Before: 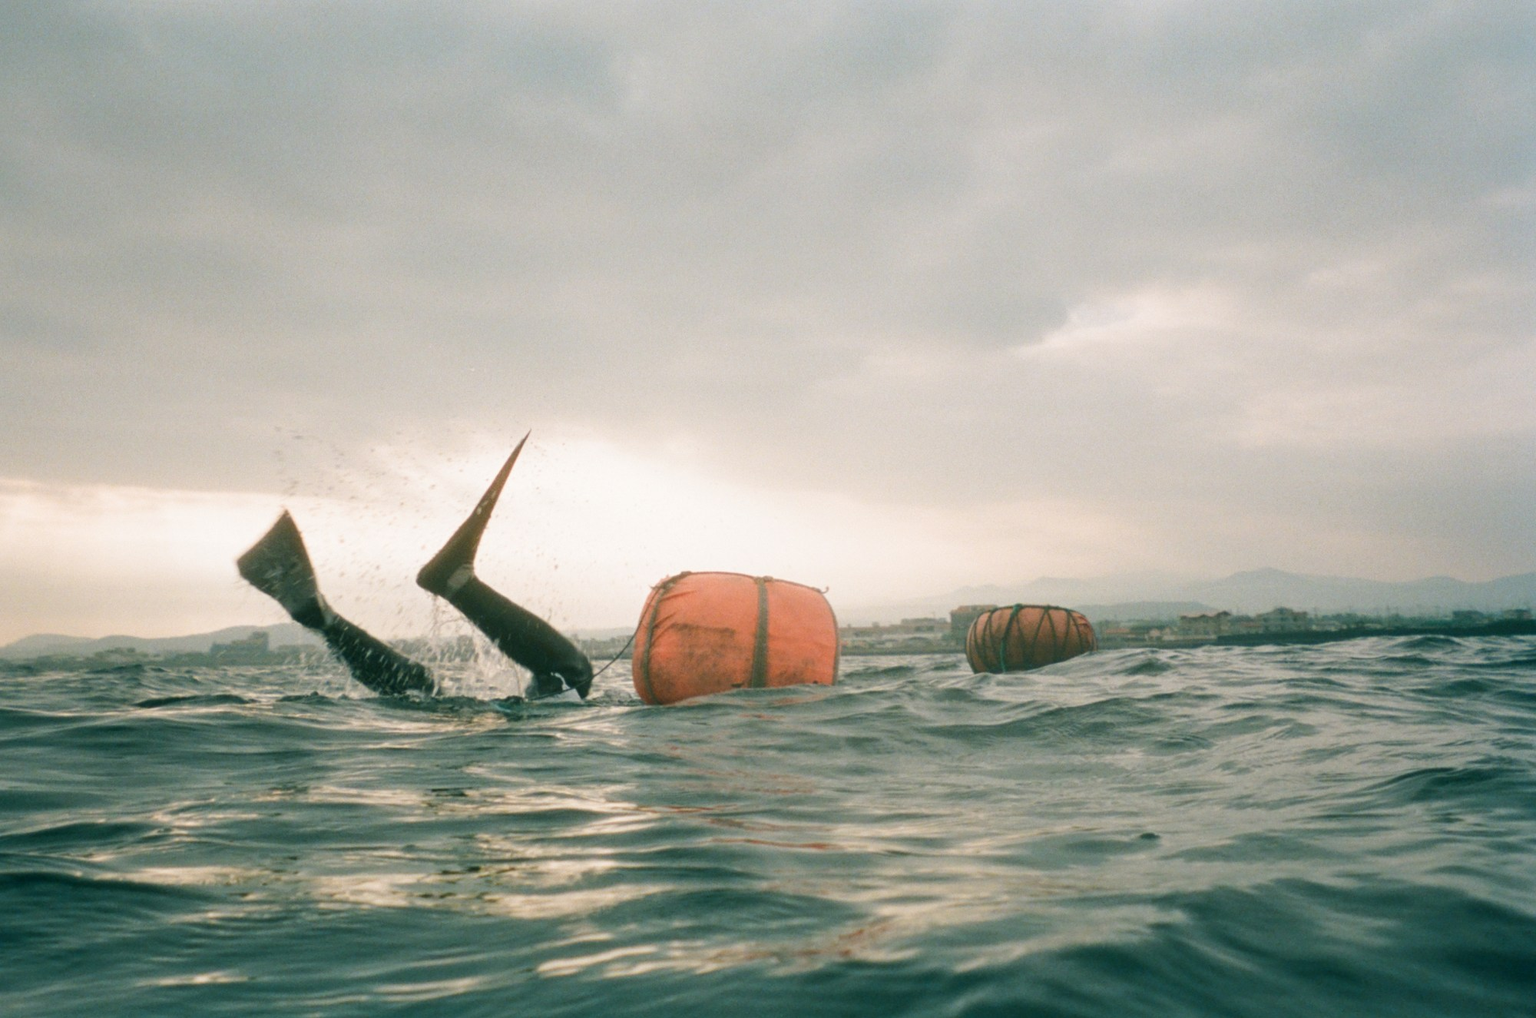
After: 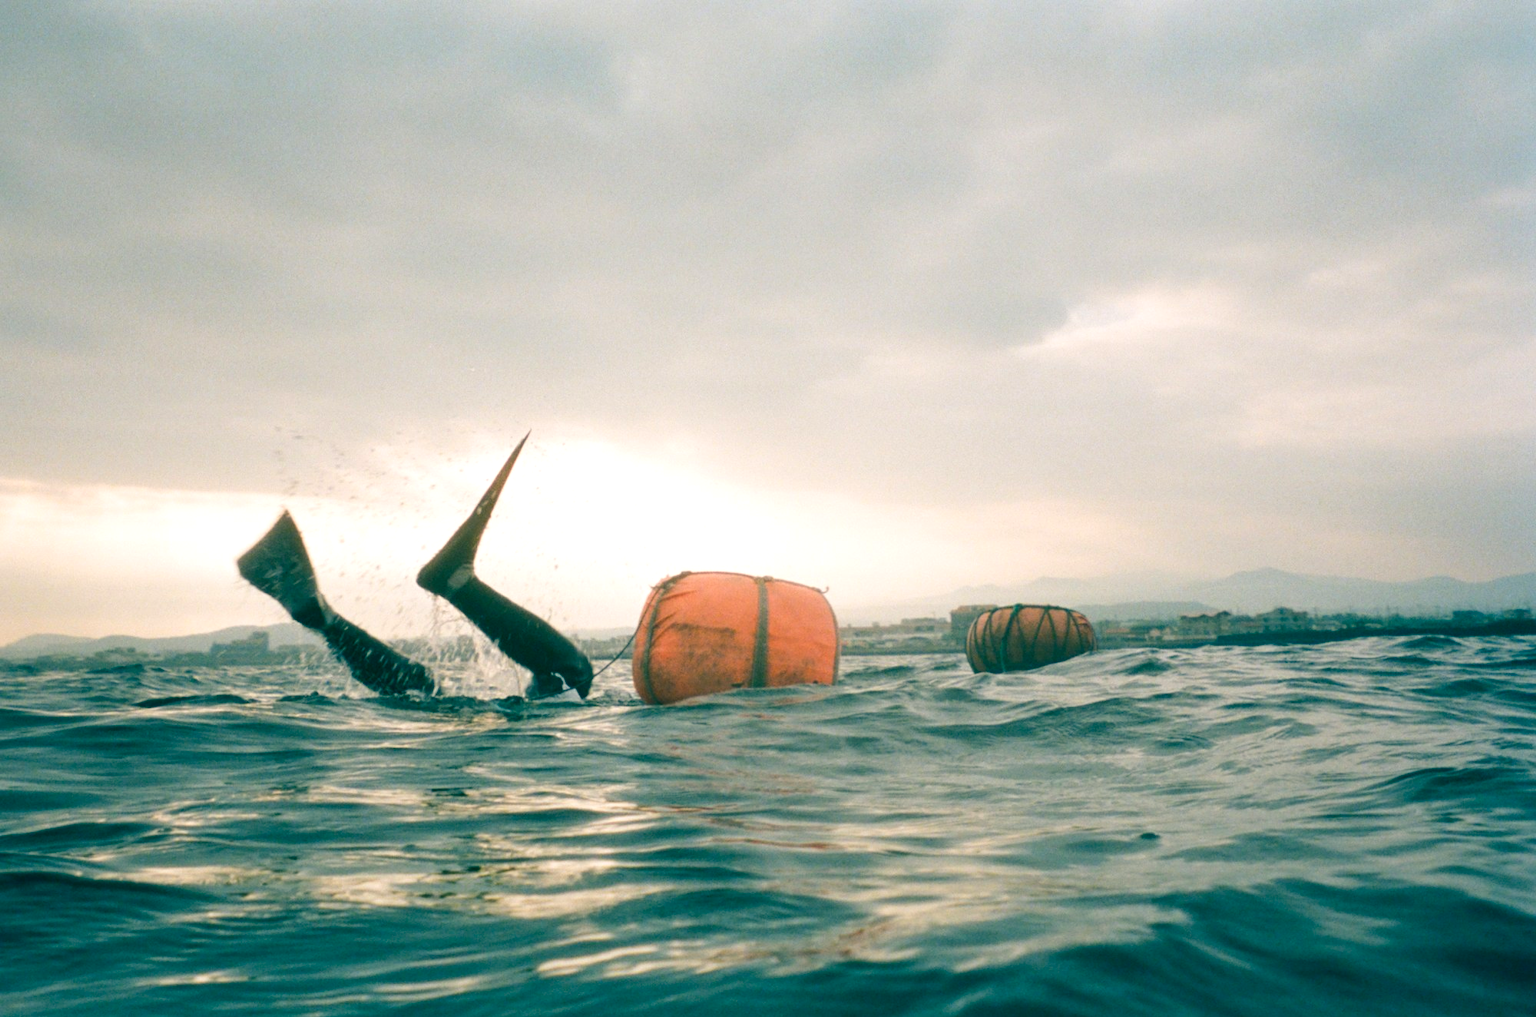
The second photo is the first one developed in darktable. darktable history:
color balance rgb: shadows lift › luminance -28.885%, shadows lift › chroma 10.081%, shadows lift › hue 232.24°, highlights gain › luminance 17.603%, perceptual saturation grading › global saturation 19.957%
contrast brightness saturation: contrast 0.052
